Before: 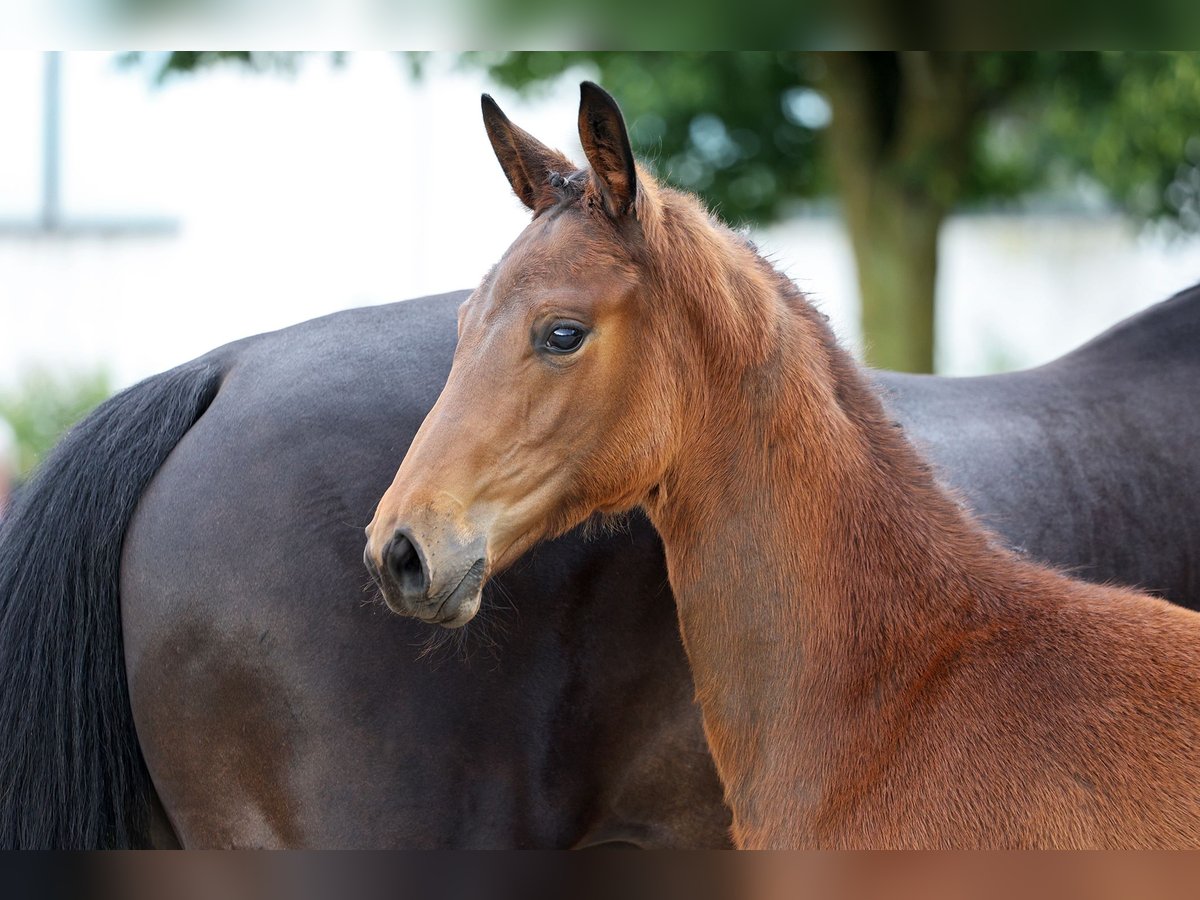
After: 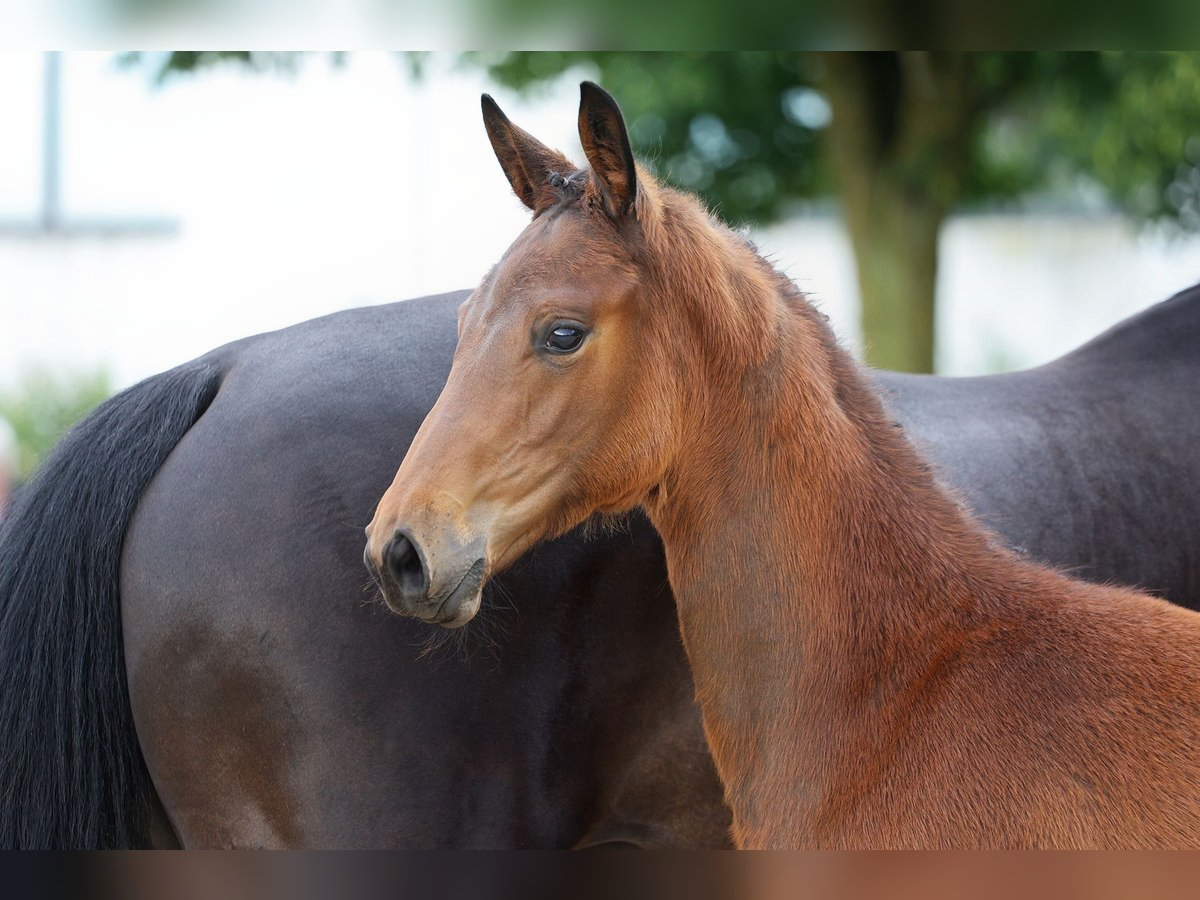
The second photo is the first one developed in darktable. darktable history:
contrast equalizer: octaves 7, y [[0.6 ×6], [0.55 ×6], [0 ×6], [0 ×6], [0 ×6]], mix -0.316
